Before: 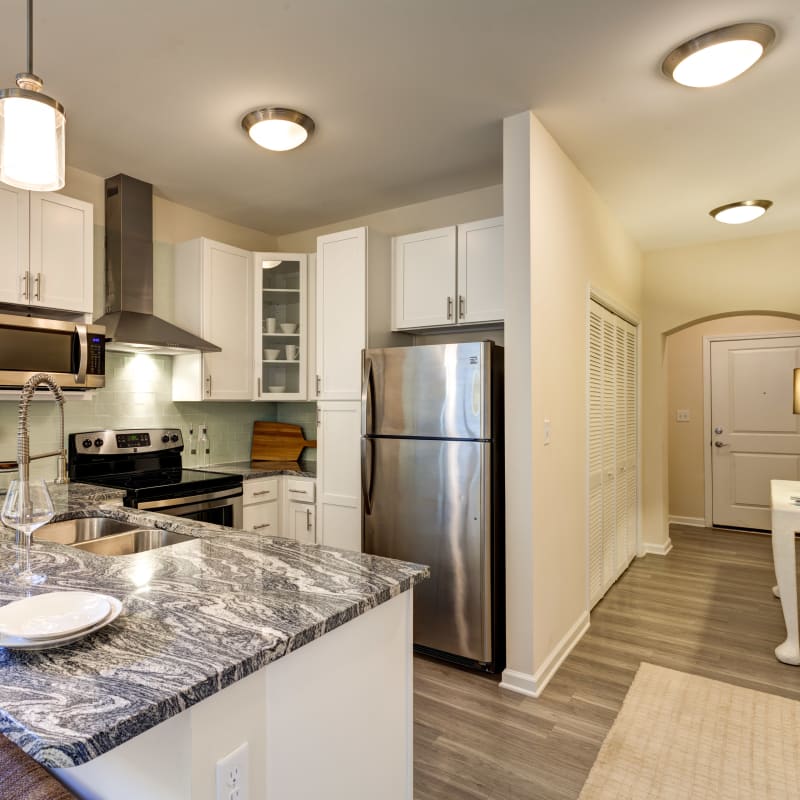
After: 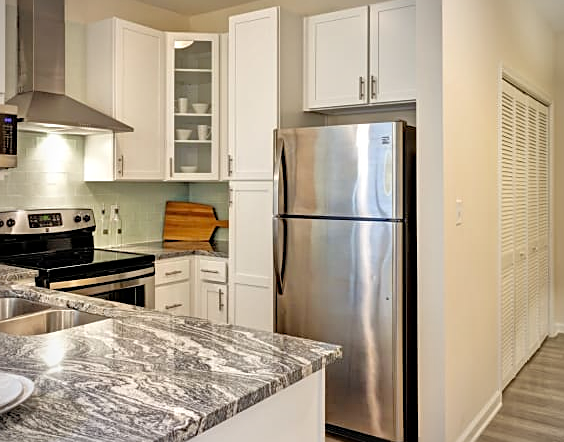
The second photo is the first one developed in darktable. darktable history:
crop: left 11.123%, top 27.61%, right 18.3%, bottom 17.034%
vignetting: fall-off radius 60.92%
sharpen: on, module defaults
tone equalizer: -7 EV 0.15 EV, -6 EV 0.6 EV, -5 EV 1.15 EV, -4 EV 1.33 EV, -3 EV 1.15 EV, -2 EV 0.6 EV, -1 EV 0.15 EV, mask exposure compensation -0.5 EV
